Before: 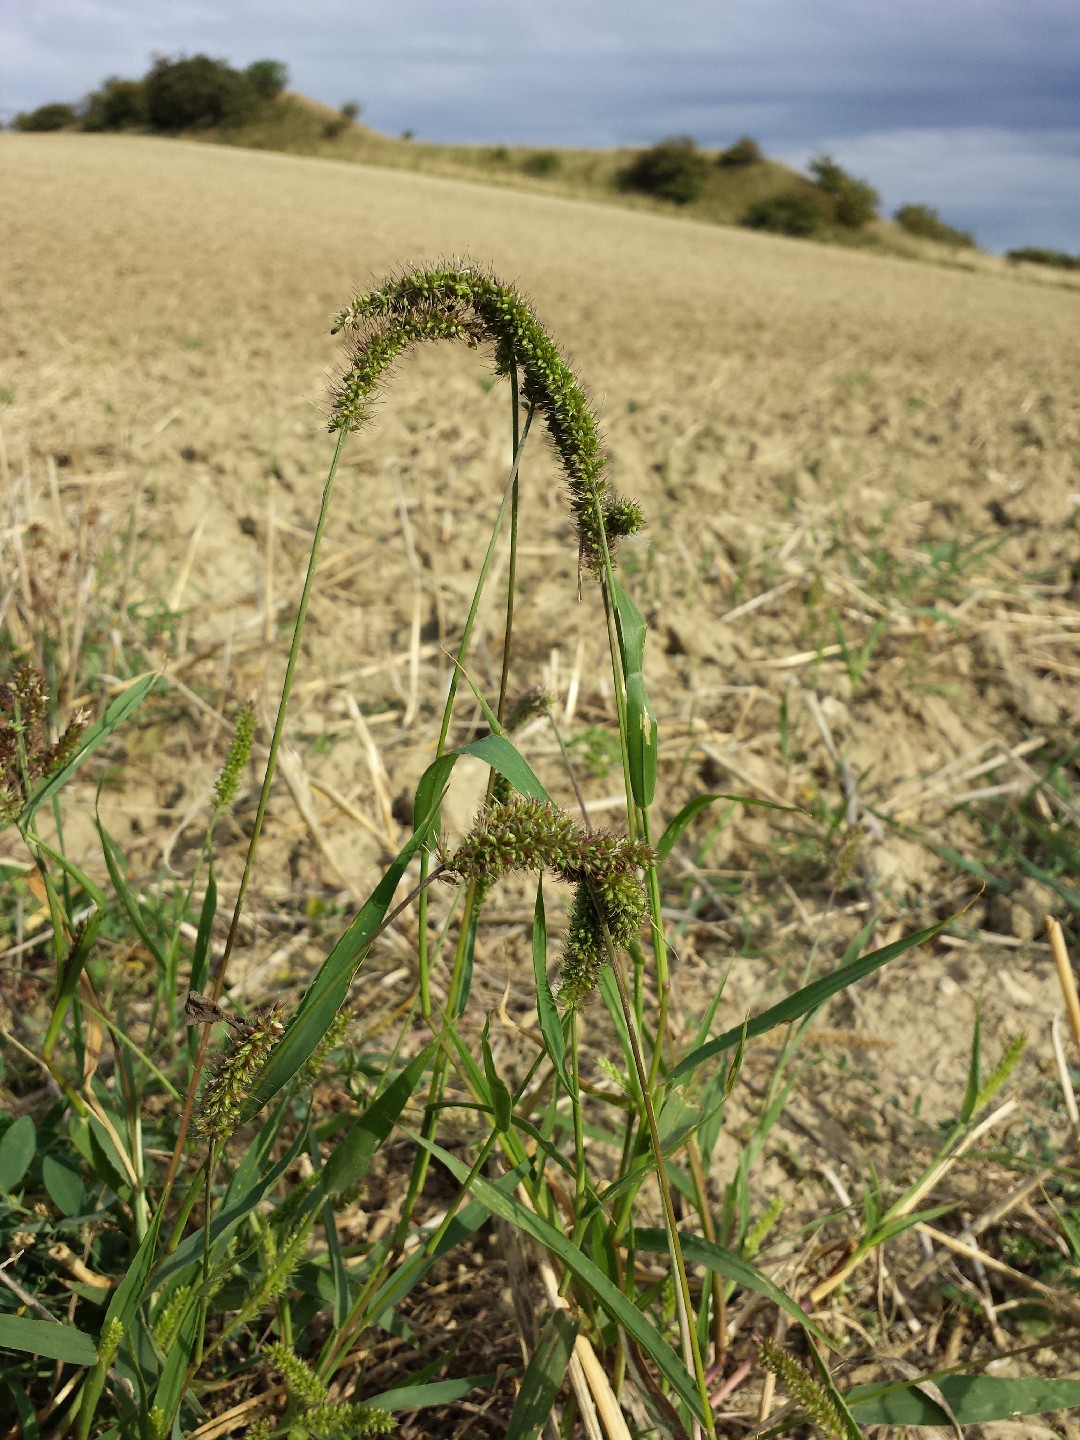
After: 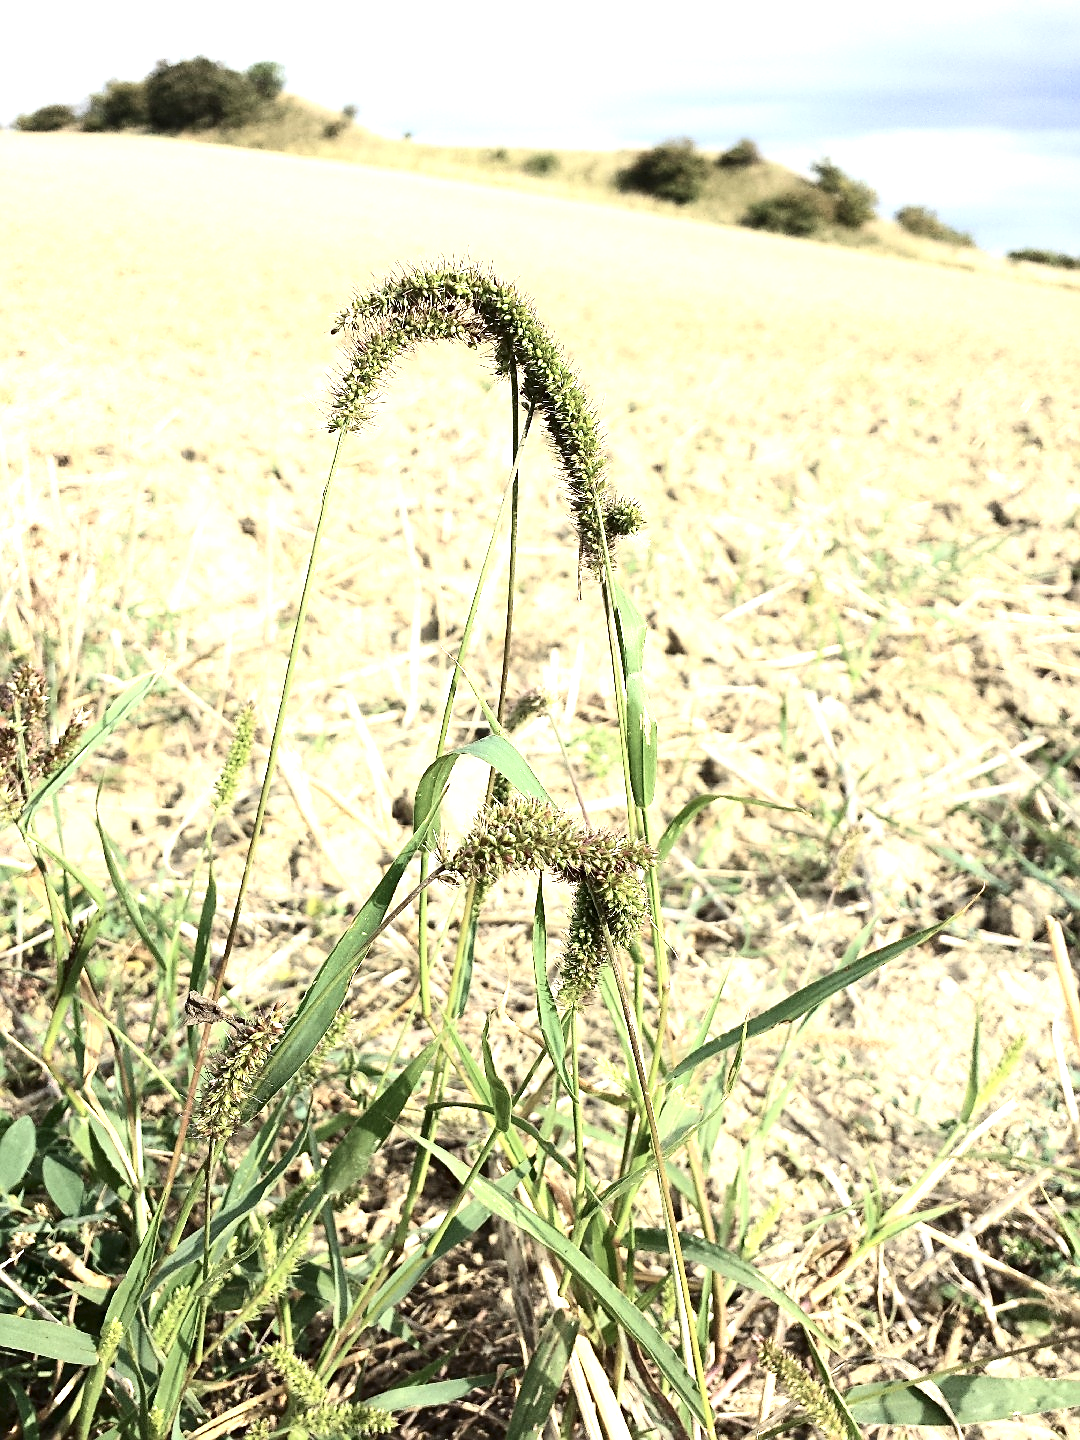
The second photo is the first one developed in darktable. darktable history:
exposure: black level correction 0, exposure 1.7 EV, compensate exposure bias true, compensate highlight preservation false
contrast brightness saturation: contrast 0.25, saturation -0.31
sharpen: on, module defaults
